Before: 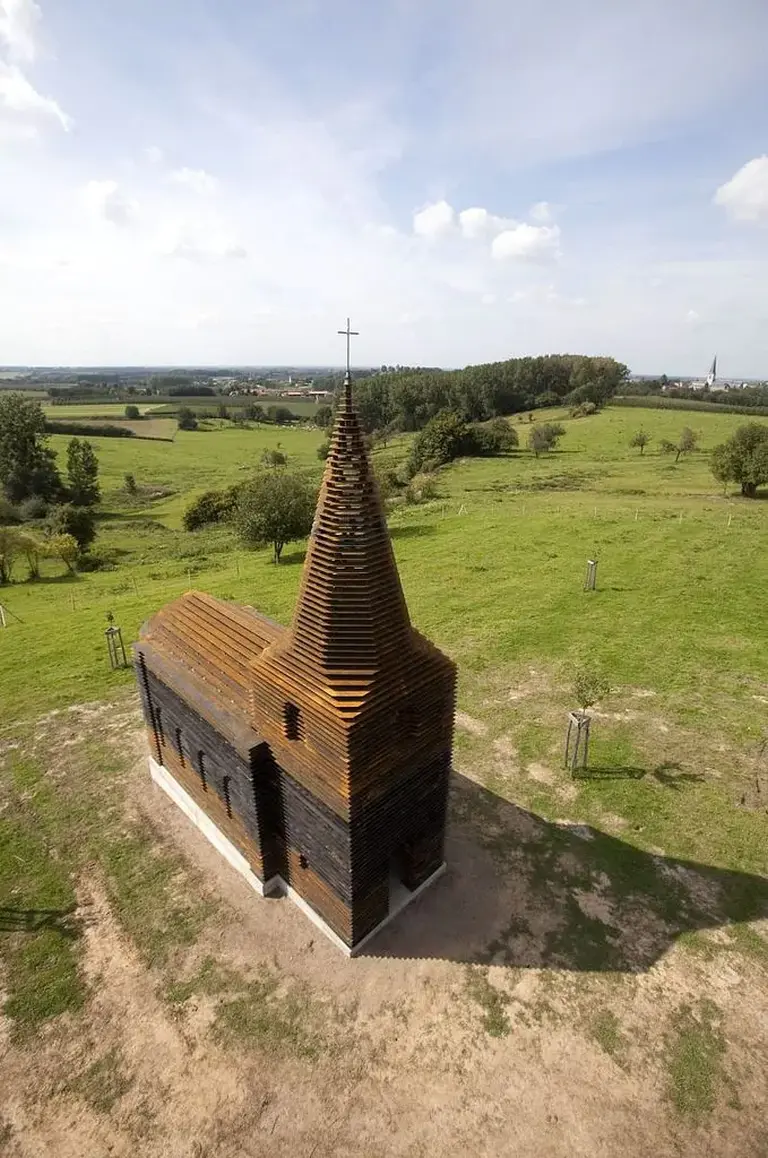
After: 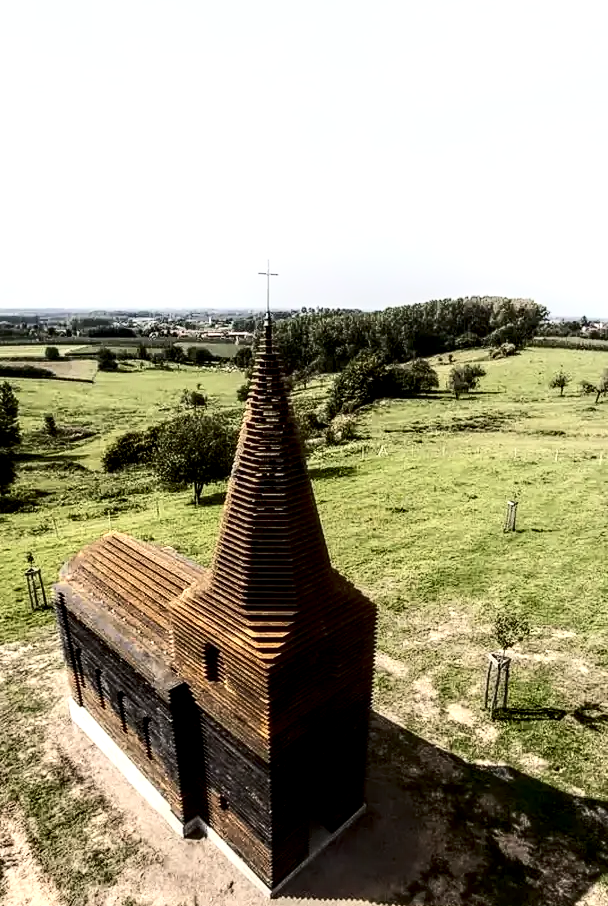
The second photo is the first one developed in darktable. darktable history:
crop and rotate: left 10.444%, top 5.15%, right 10.303%, bottom 16.577%
shadows and highlights: shadows -89.04, highlights 91.79, soften with gaussian
local contrast: detail 160%
contrast brightness saturation: contrast 0.482, saturation -0.101
